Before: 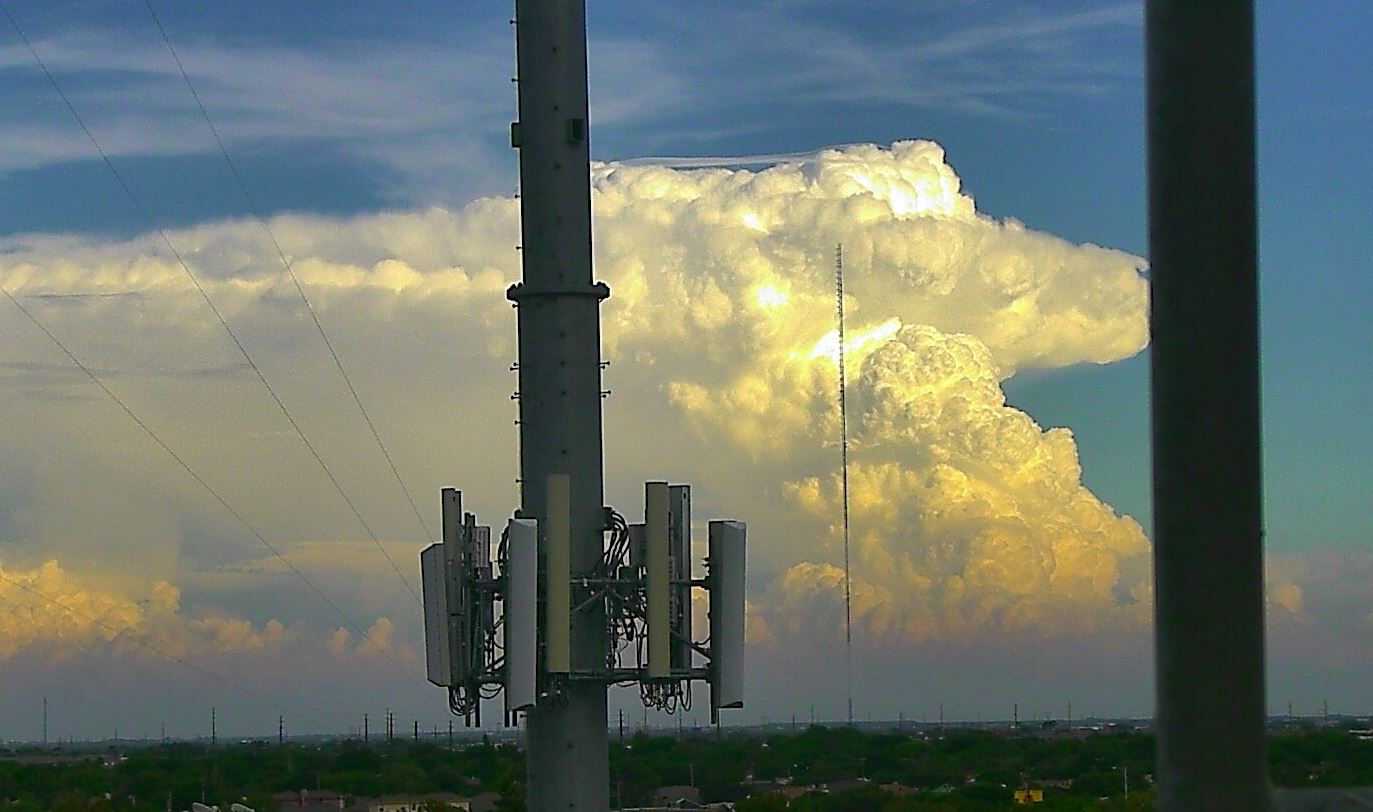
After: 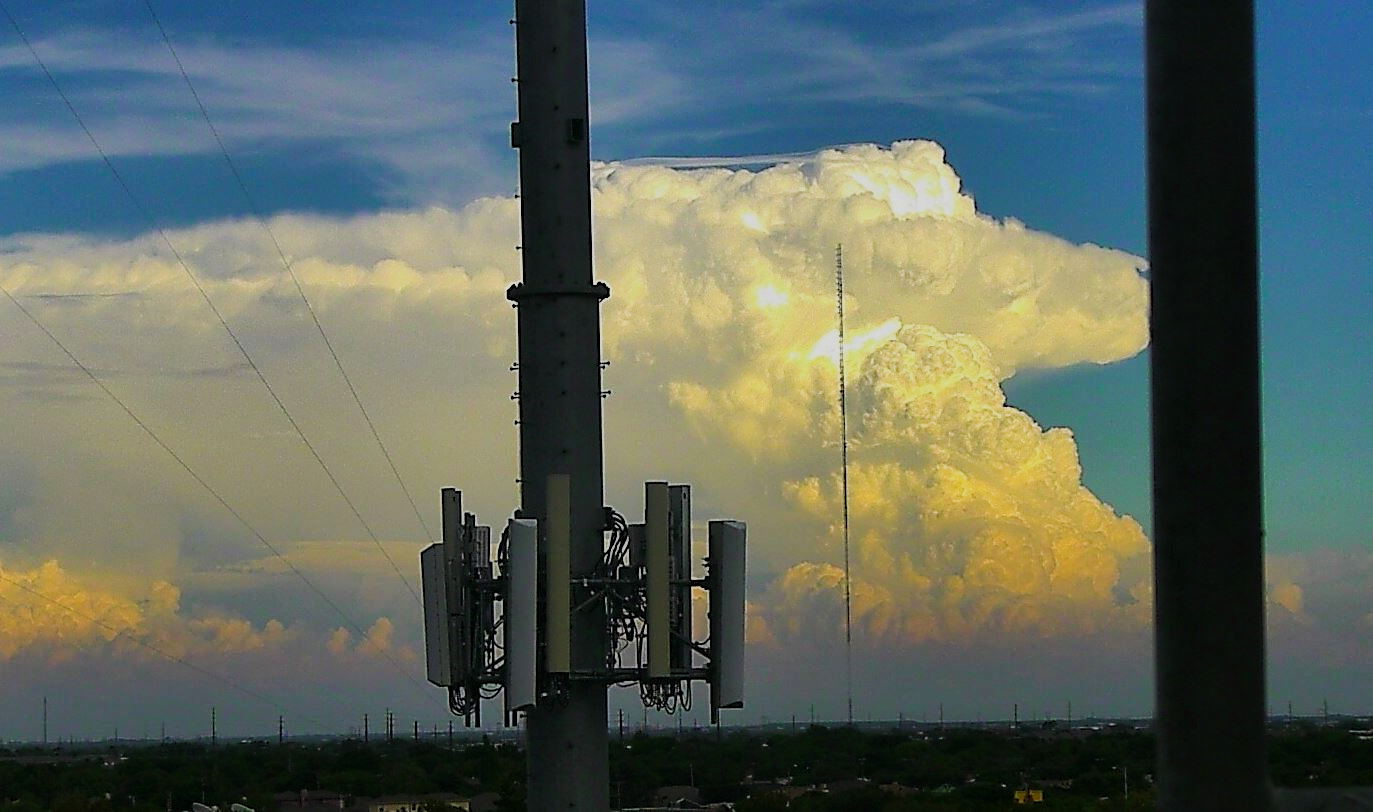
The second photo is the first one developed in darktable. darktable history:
tone curve: curves: ch0 [(0, 0) (0.003, 0.003) (0.011, 0.012) (0.025, 0.024) (0.044, 0.039) (0.069, 0.052) (0.1, 0.072) (0.136, 0.097) (0.177, 0.128) (0.224, 0.168) (0.277, 0.217) (0.335, 0.276) (0.399, 0.345) (0.468, 0.429) (0.543, 0.524) (0.623, 0.628) (0.709, 0.732) (0.801, 0.829) (0.898, 0.919) (1, 1)], preserve colors none
filmic rgb: black relative exposure -7.32 EV, white relative exposure 5.09 EV, hardness 3.2
